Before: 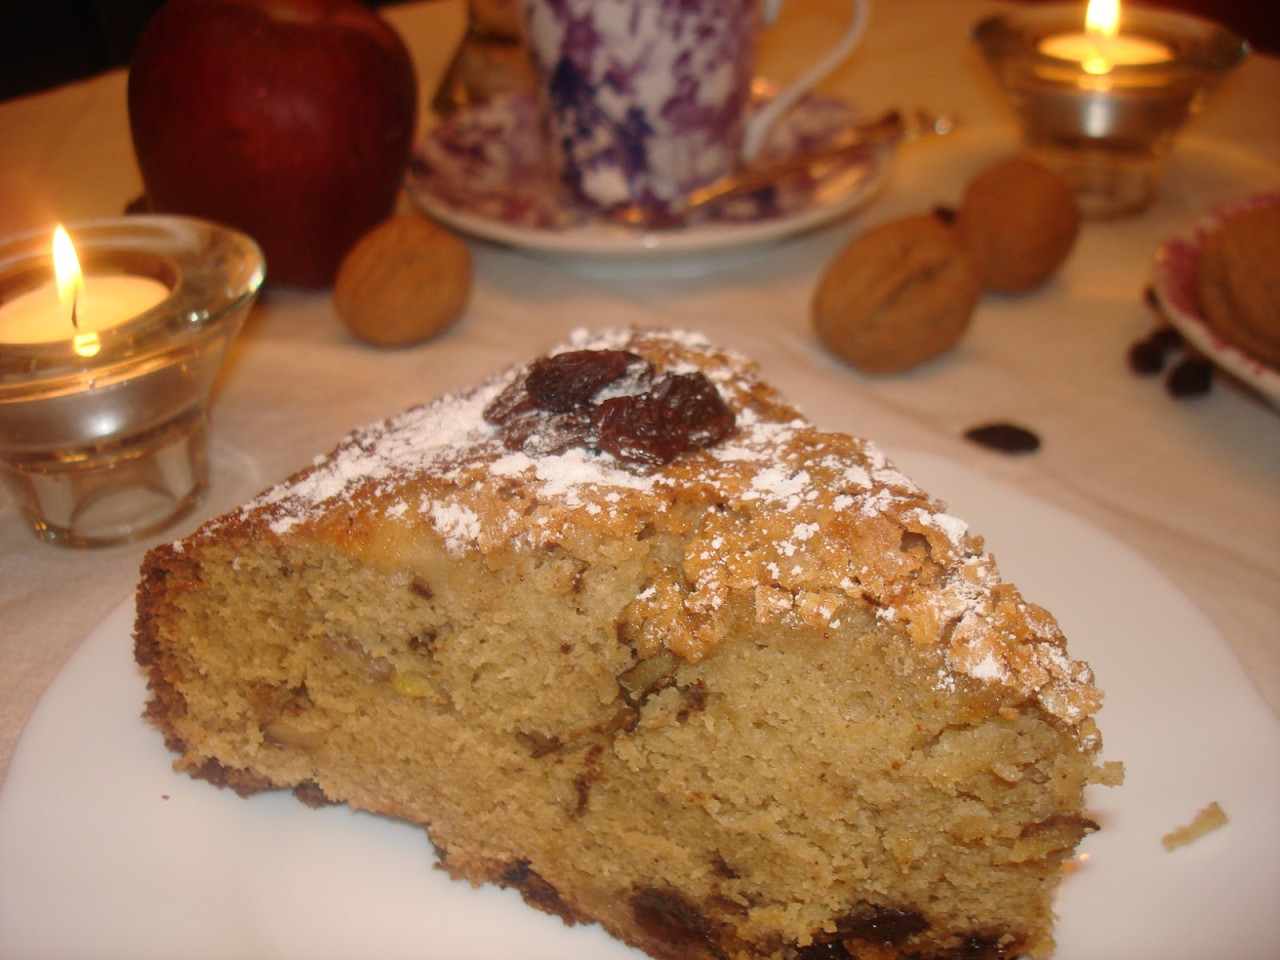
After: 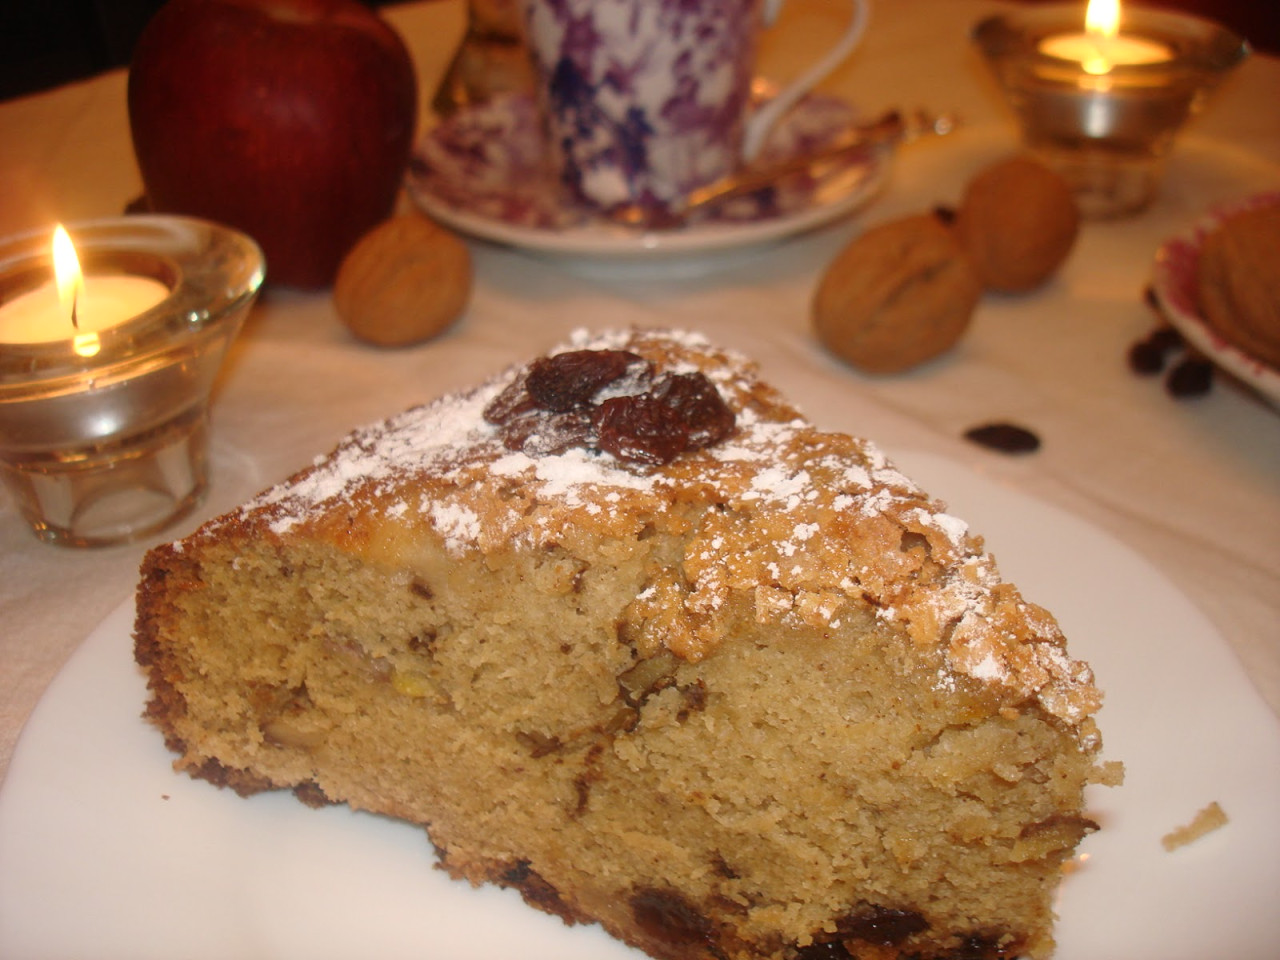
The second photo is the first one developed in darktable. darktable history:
levels: levels [0, 0.499, 1]
shadows and highlights: shadows -0.598, highlights 40.19
